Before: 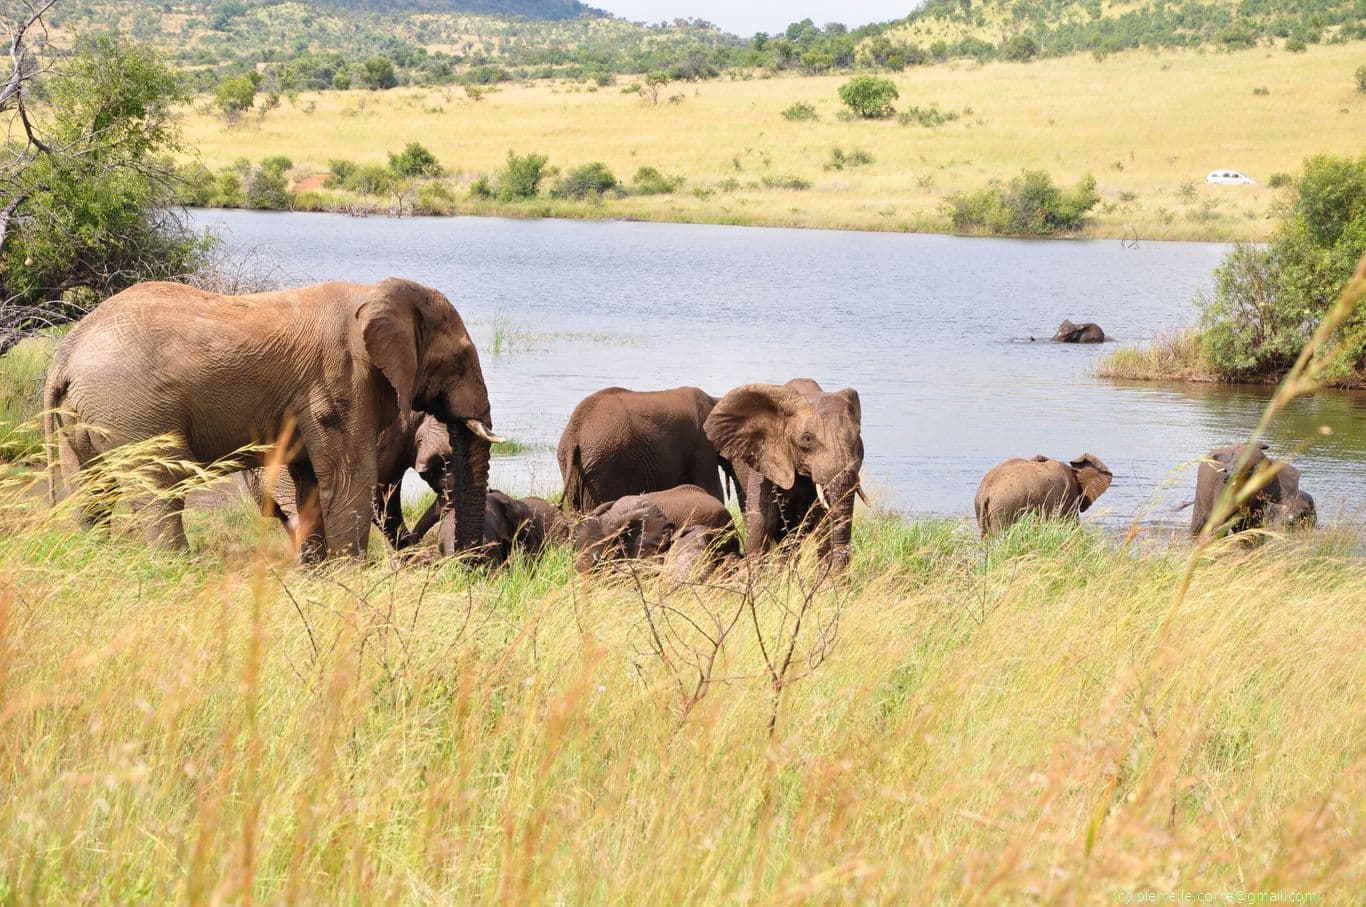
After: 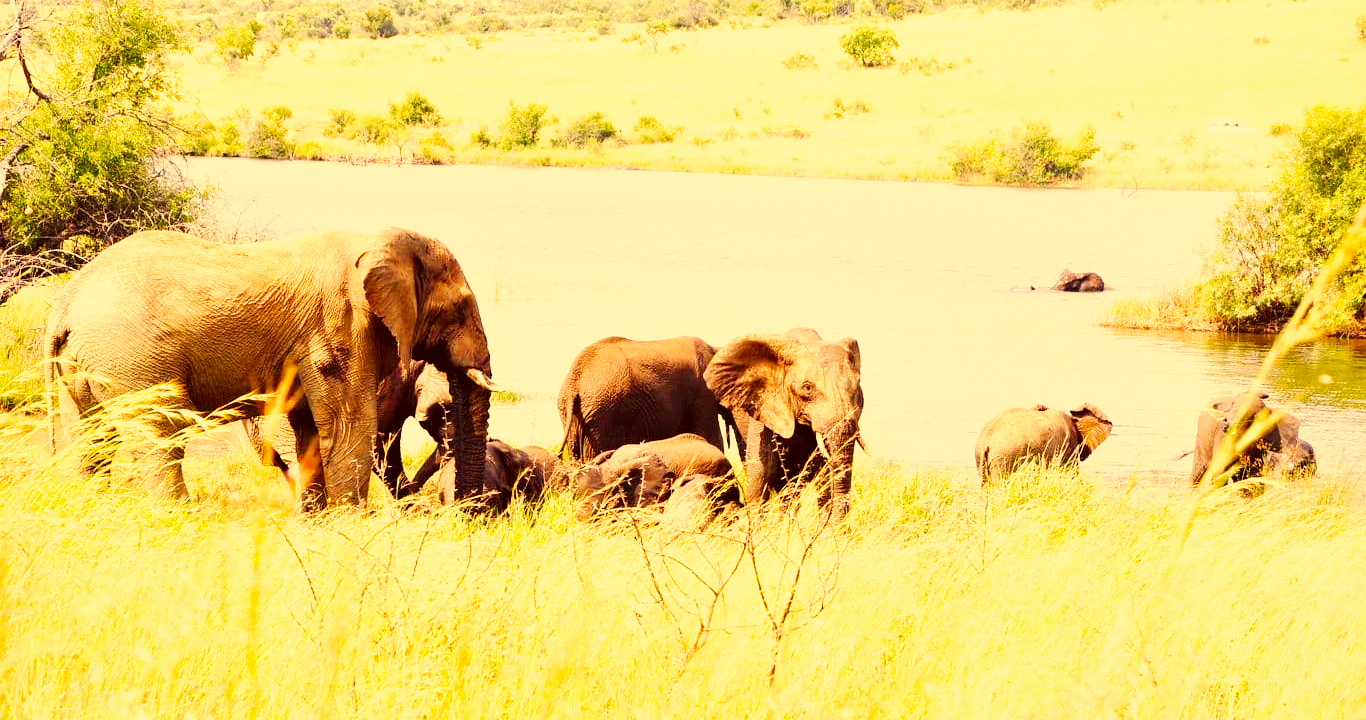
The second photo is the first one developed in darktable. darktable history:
base curve: curves: ch0 [(0, 0) (0.007, 0.004) (0.027, 0.03) (0.046, 0.07) (0.207, 0.54) (0.442, 0.872) (0.673, 0.972) (1, 1)], preserve colors none
color correction: highlights a* 10.12, highlights b* 39.04, shadows a* 14.62, shadows b* 3.37
crop and rotate: top 5.667%, bottom 14.937%
